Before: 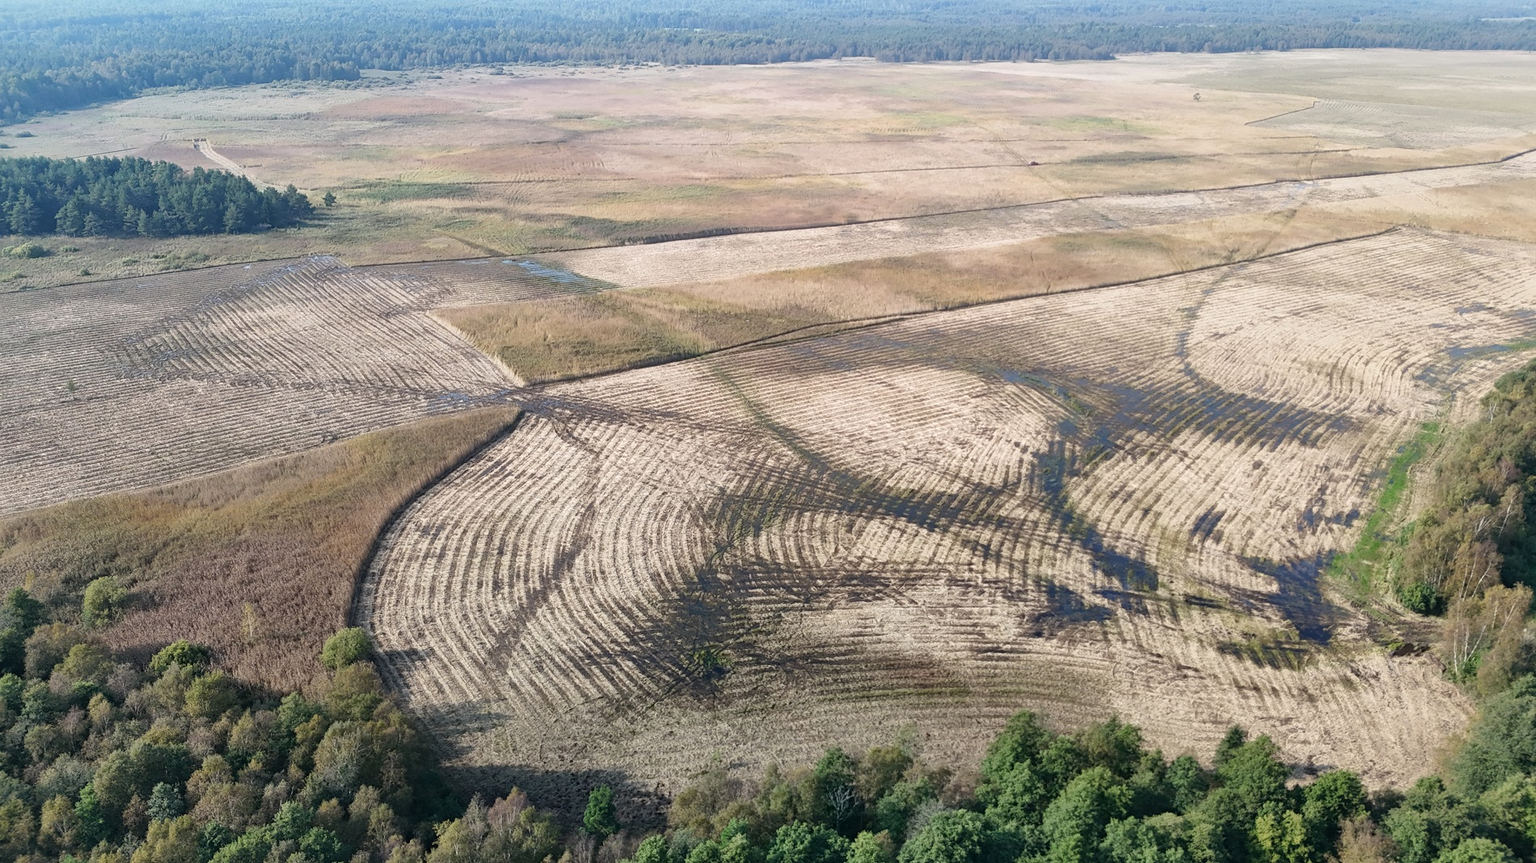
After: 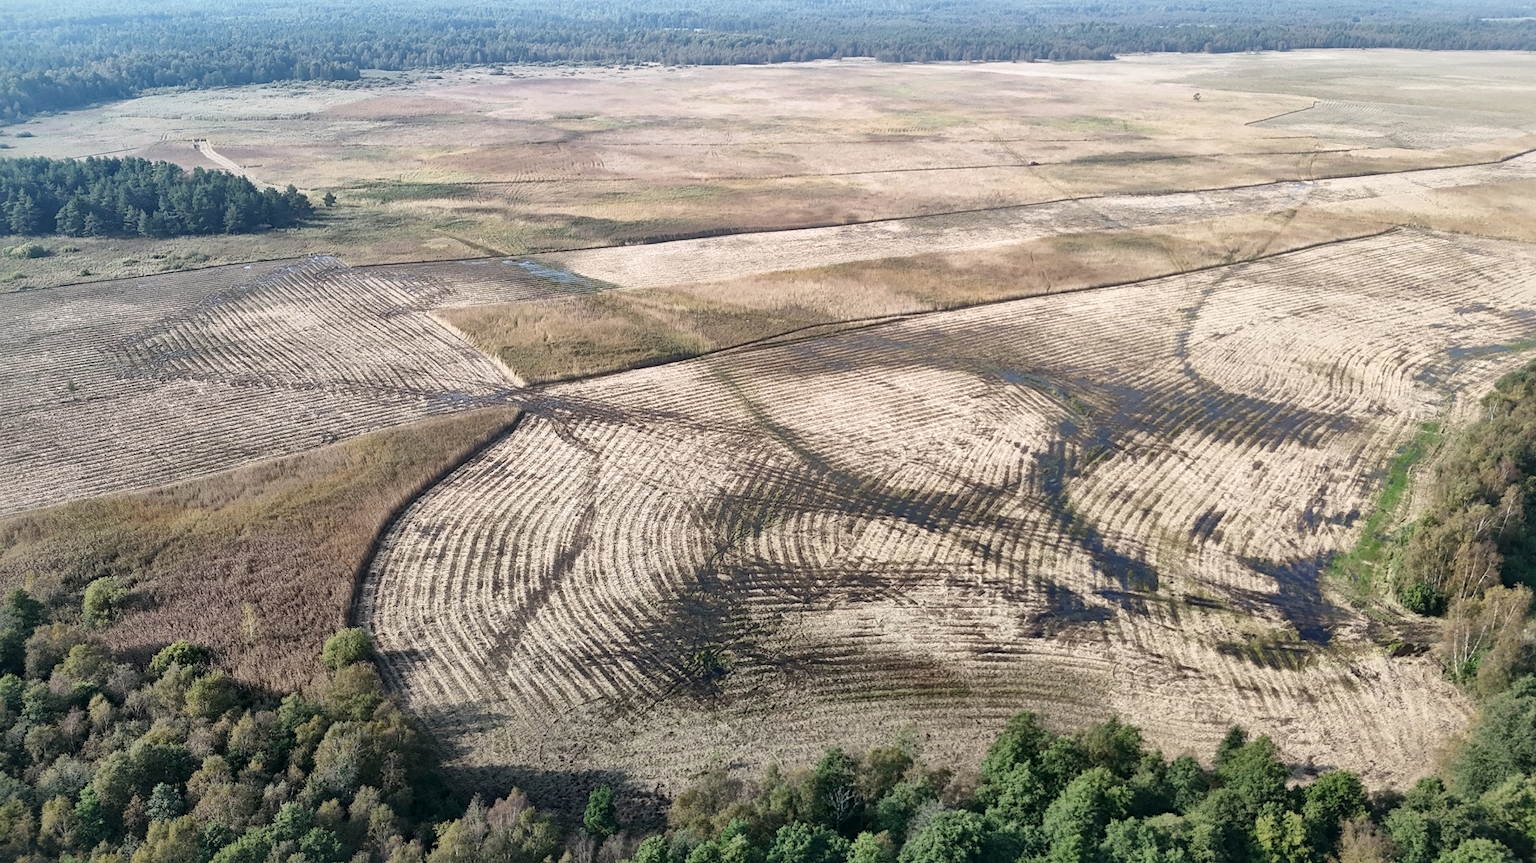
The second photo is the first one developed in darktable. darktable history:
contrast equalizer: octaves 7, y [[0.6 ×6], [0.55 ×6], [0 ×6], [0 ×6], [0 ×6]], mix -0.2
local contrast: mode bilateral grid, contrast 20, coarseness 50, detail 159%, midtone range 0.2
contrast brightness saturation: saturation -0.05
